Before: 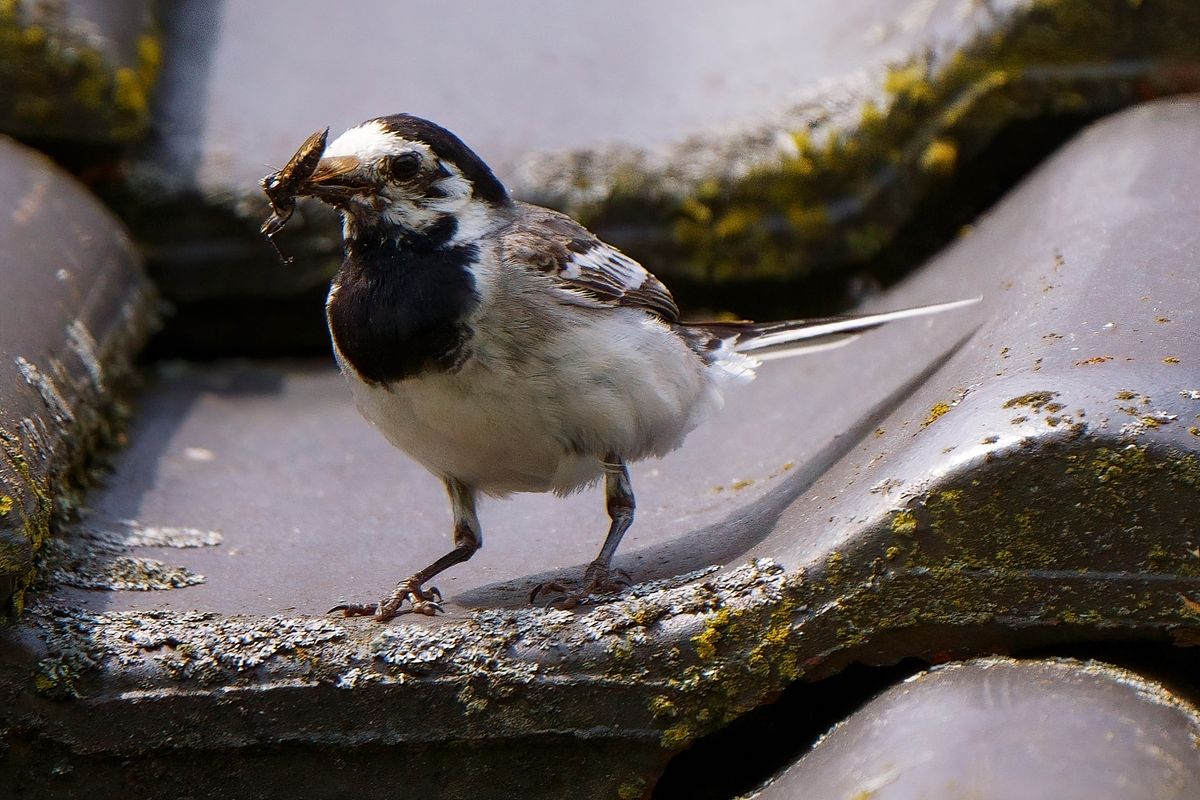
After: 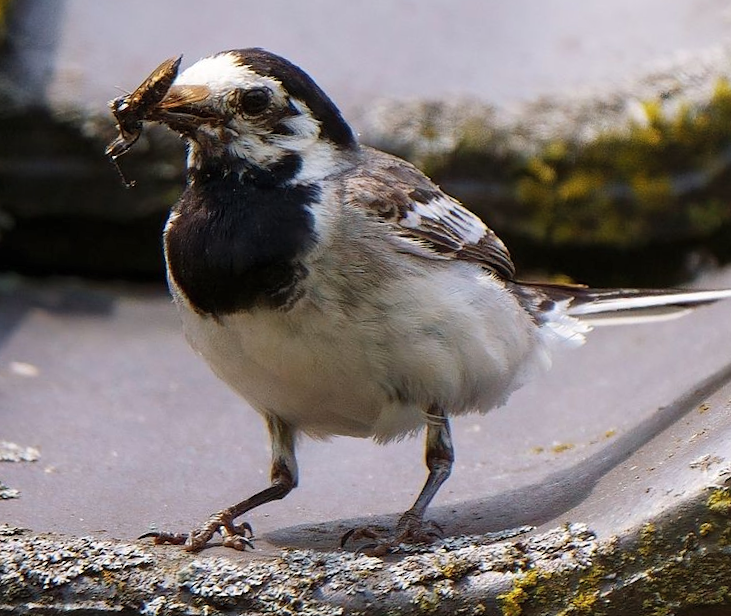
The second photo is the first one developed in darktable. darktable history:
contrast brightness saturation: contrast 0.05, brightness 0.06, saturation 0.01
rotate and perspective: rotation 5.12°, automatic cropping off
crop: left 16.202%, top 11.208%, right 26.045%, bottom 20.557%
